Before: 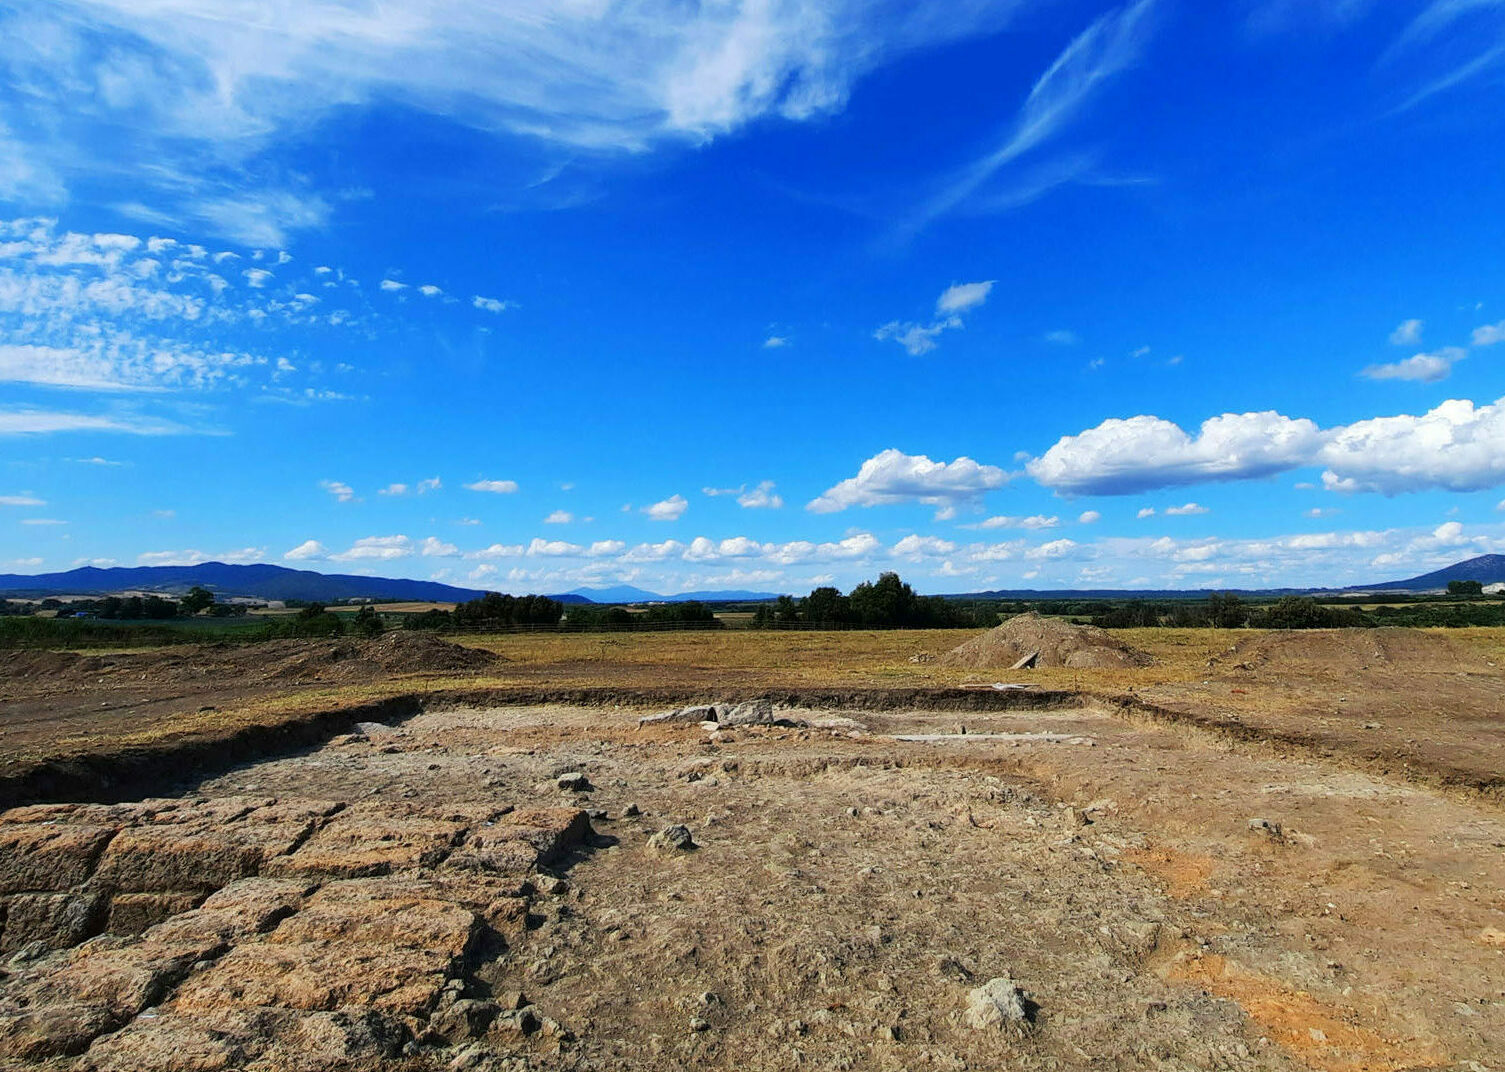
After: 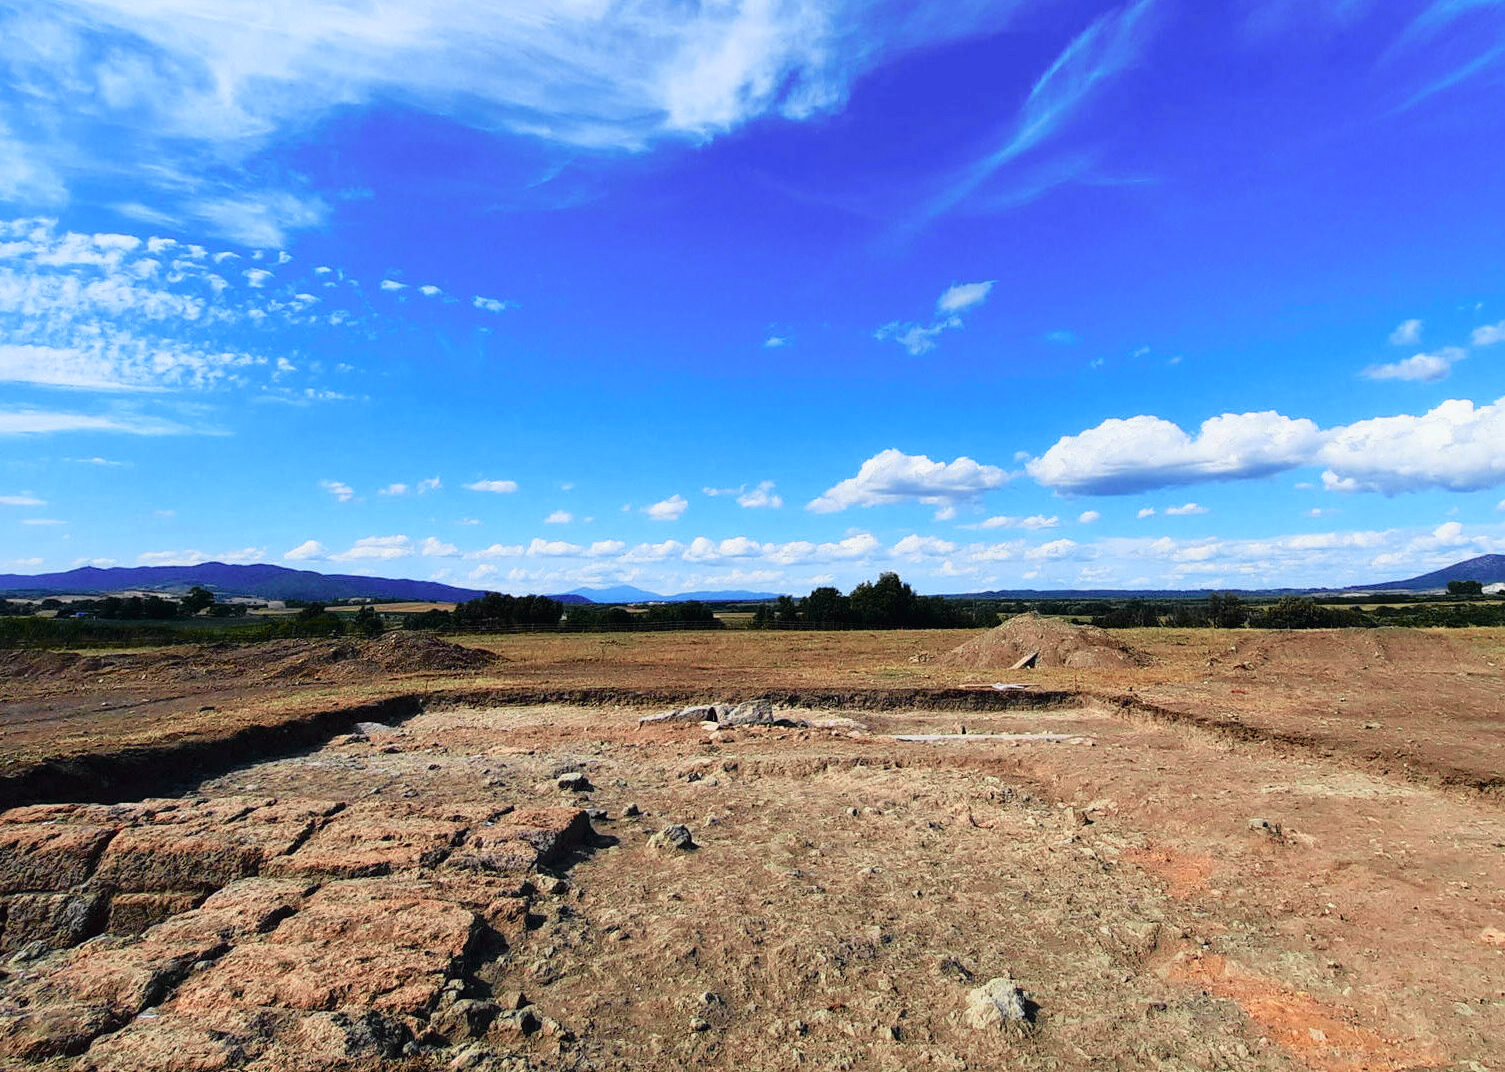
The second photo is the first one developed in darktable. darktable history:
tone curve: curves: ch0 [(0, 0.009) (0.105, 0.08) (0.195, 0.18) (0.283, 0.316) (0.384, 0.434) (0.485, 0.531) (0.638, 0.69) (0.81, 0.872) (1, 0.977)]; ch1 [(0, 0) (0.161, 0.092) (0.35, 0.33) (0.379, 0.401) (0.456, 0.469) (0.498, 0.502) (0.52, 0.536) (0.586, 0.617) (0.635, 0.655) (1, 1)]; ch2 [(0, 0) (0.371, 0.362) (0.437, 0.437) (0.483, 0.484) (0.53, 0.515) (0.56, 0.571) (0.622, 0.606) (1, 1)], color space Lab, independent channels, preserve colors none
